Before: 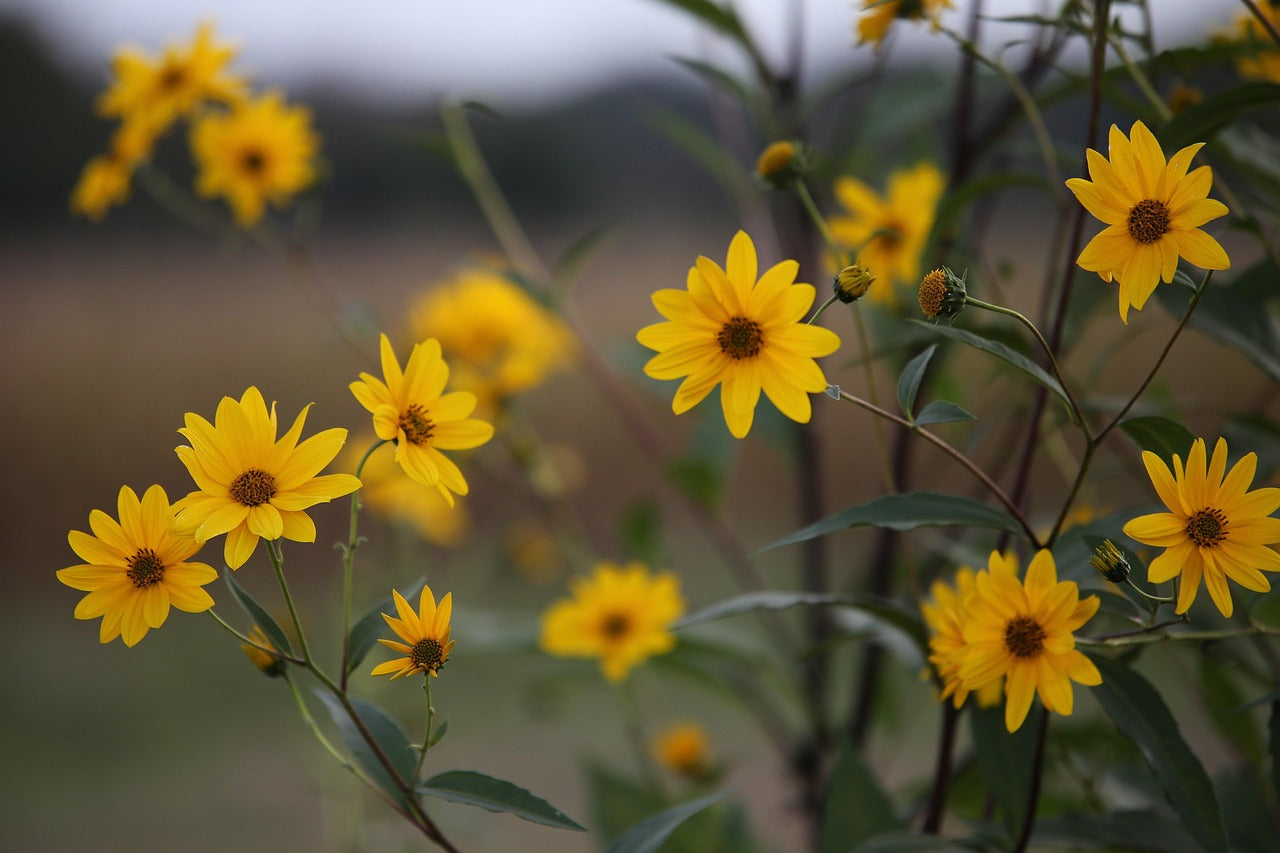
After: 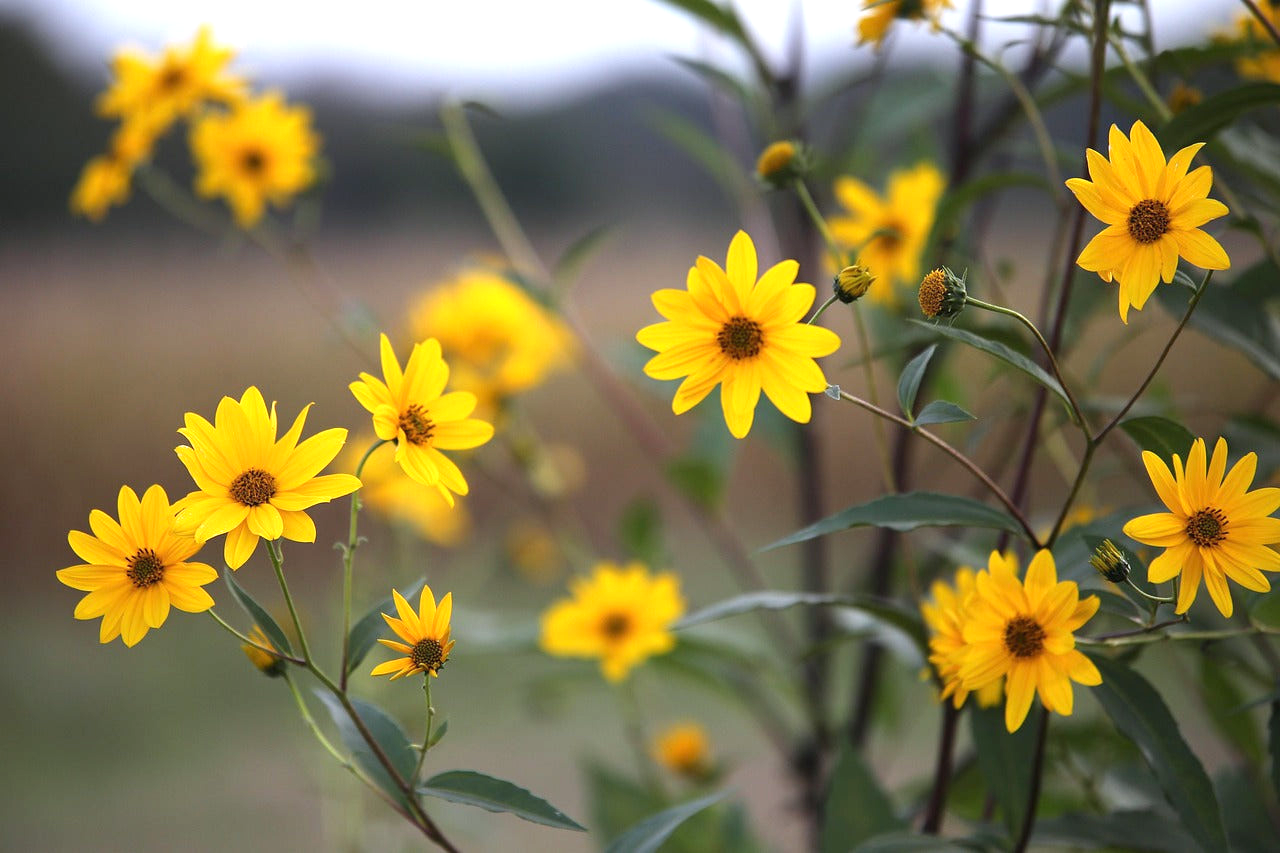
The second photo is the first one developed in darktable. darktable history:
exposure: black level correction 0, exposure 0.953 EV, compensate exposure bias true, compensate highlight preservation false
white balance: red 0.983, blue 1.036
